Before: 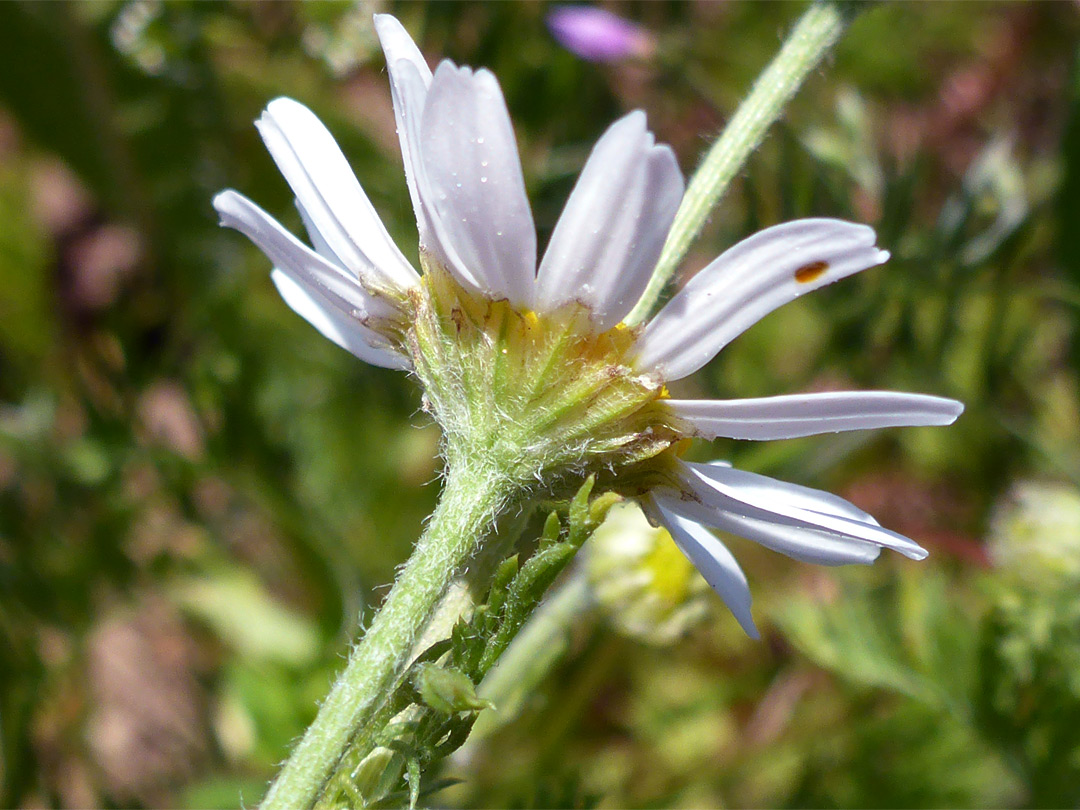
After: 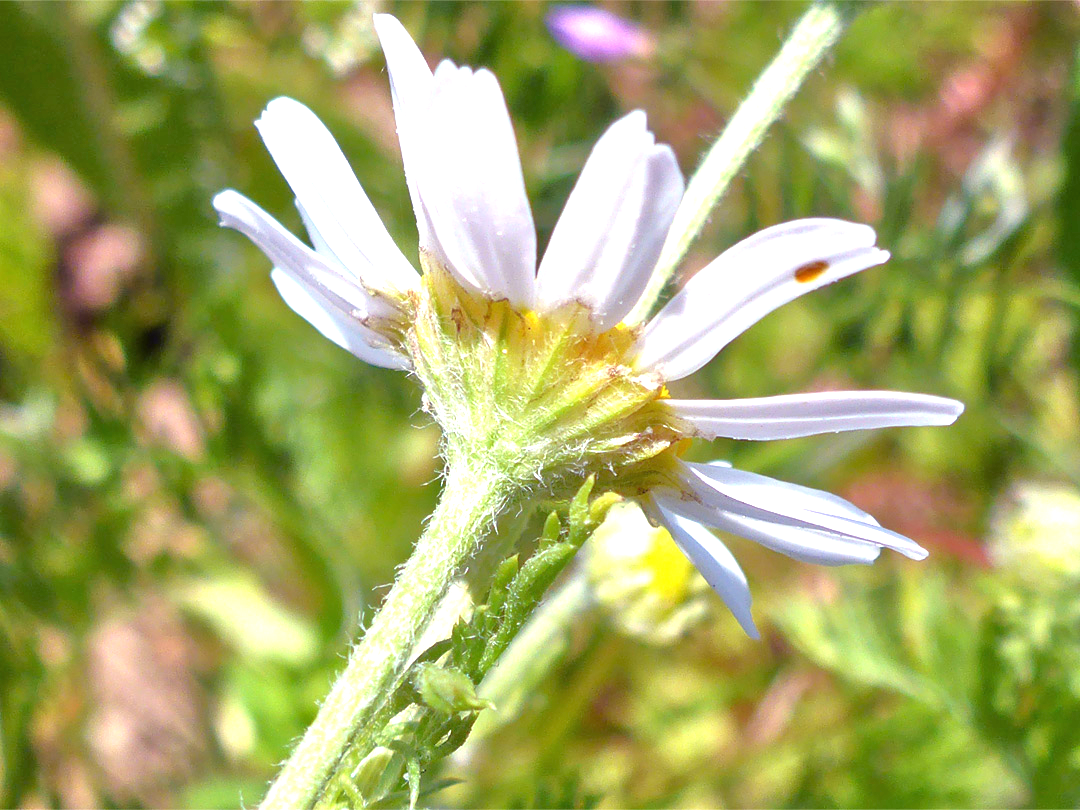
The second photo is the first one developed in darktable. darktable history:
tone equalizer: -7 EV 0.15 EV, -6 EV 0.6 EV, -5 EV 1.15 EV, -4 EV 1.33 EV, -3 EV 1.15 EV, -2 EV 0.6 EV, -1 EV 0.15 EV, mask exposure compensation -0.5 EV
exposure: black level correction 0, exposure 0.9 EV, compensate highlight preservation false
